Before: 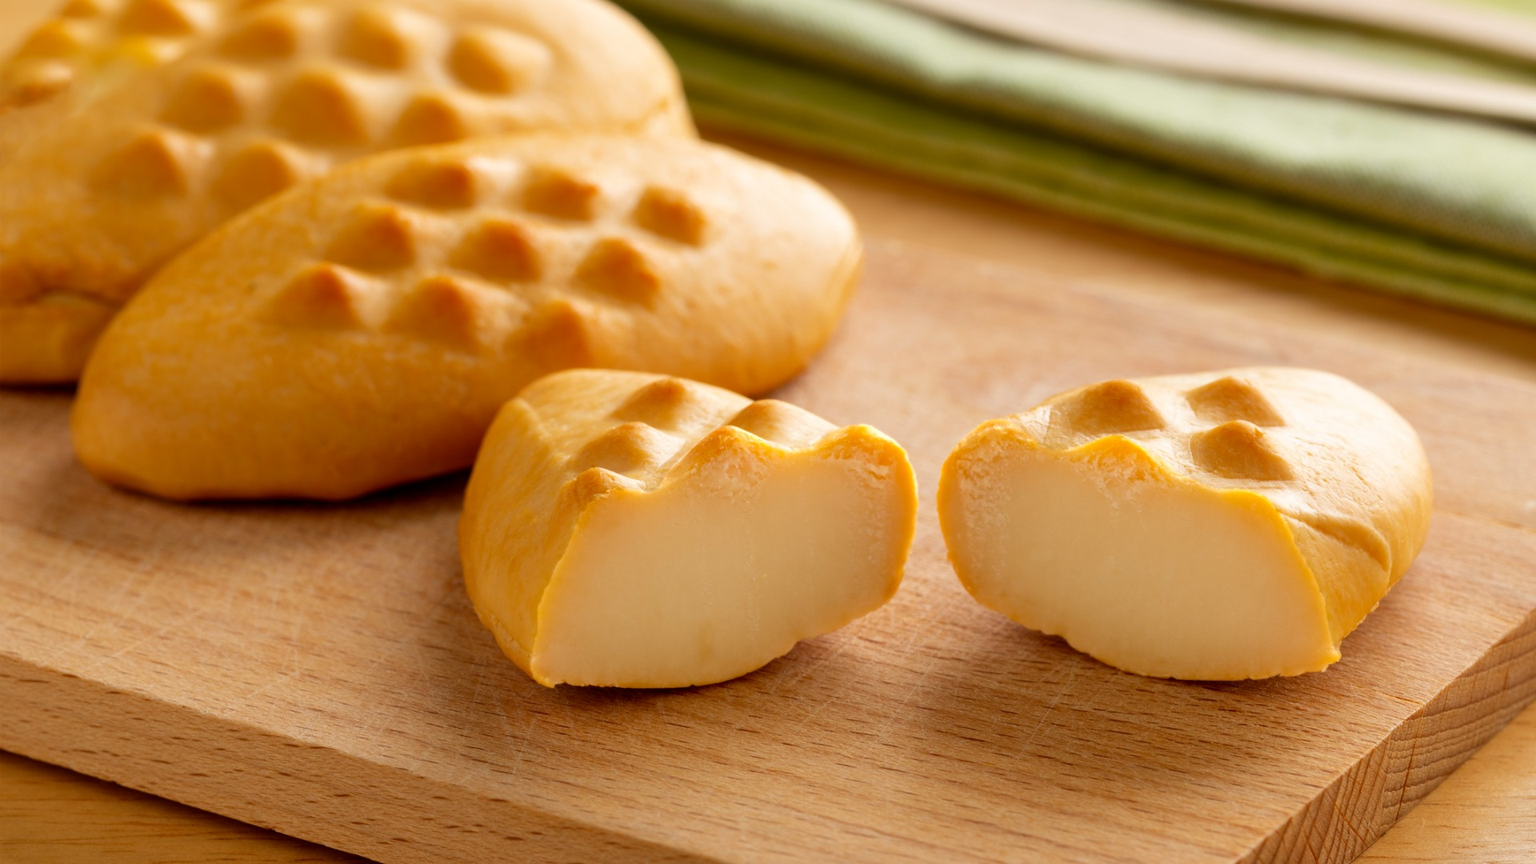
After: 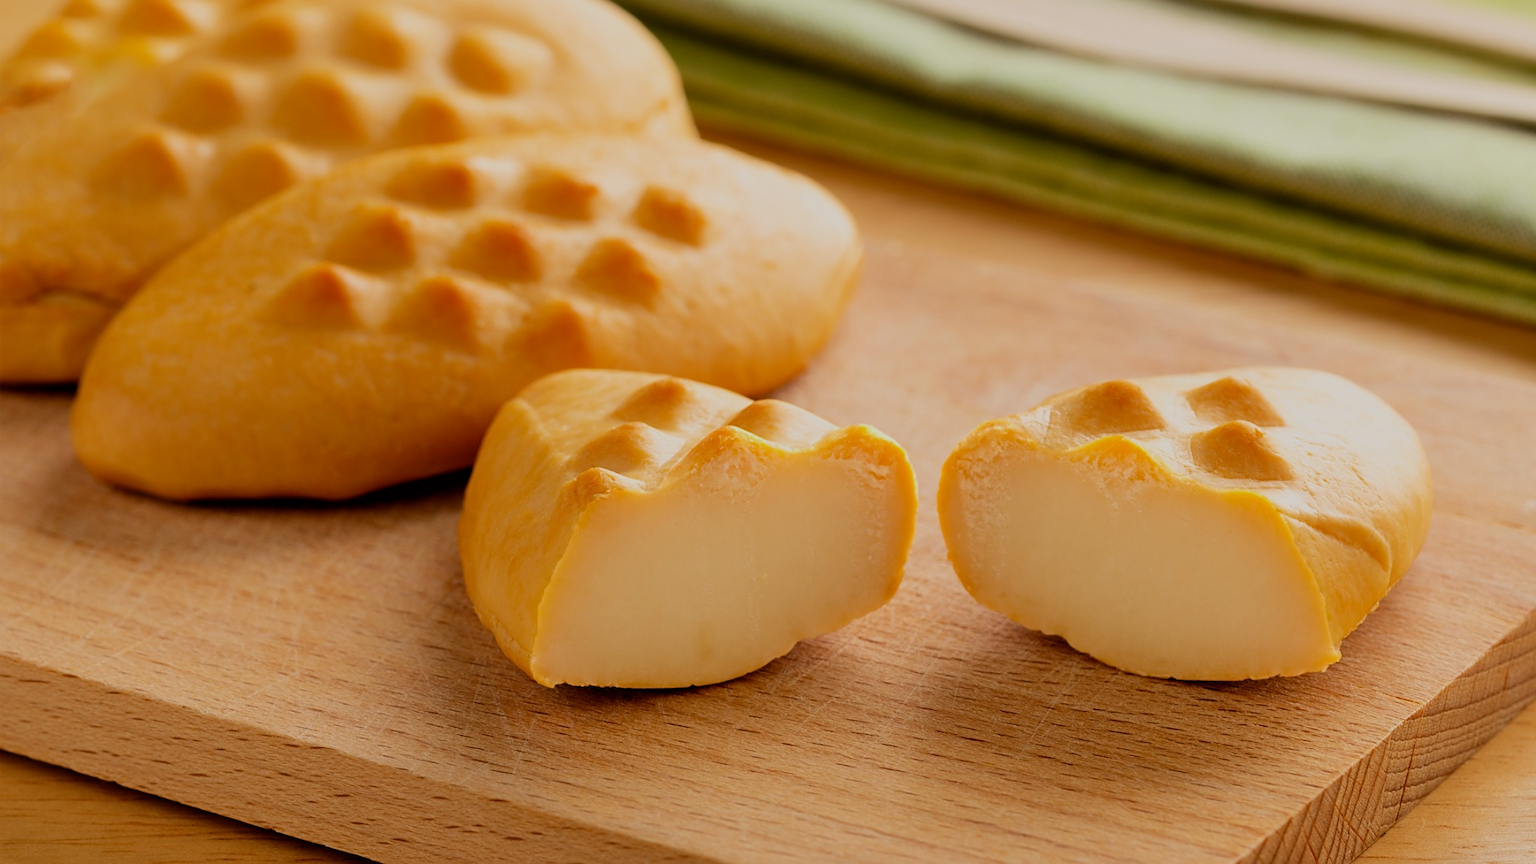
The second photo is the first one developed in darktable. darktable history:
sharpen: on, module defaults
filmic rgb: black relative exposure -7.15 EV, white relative exposure 5.36 EV, hardness 3.02, color science v6 (2022)
